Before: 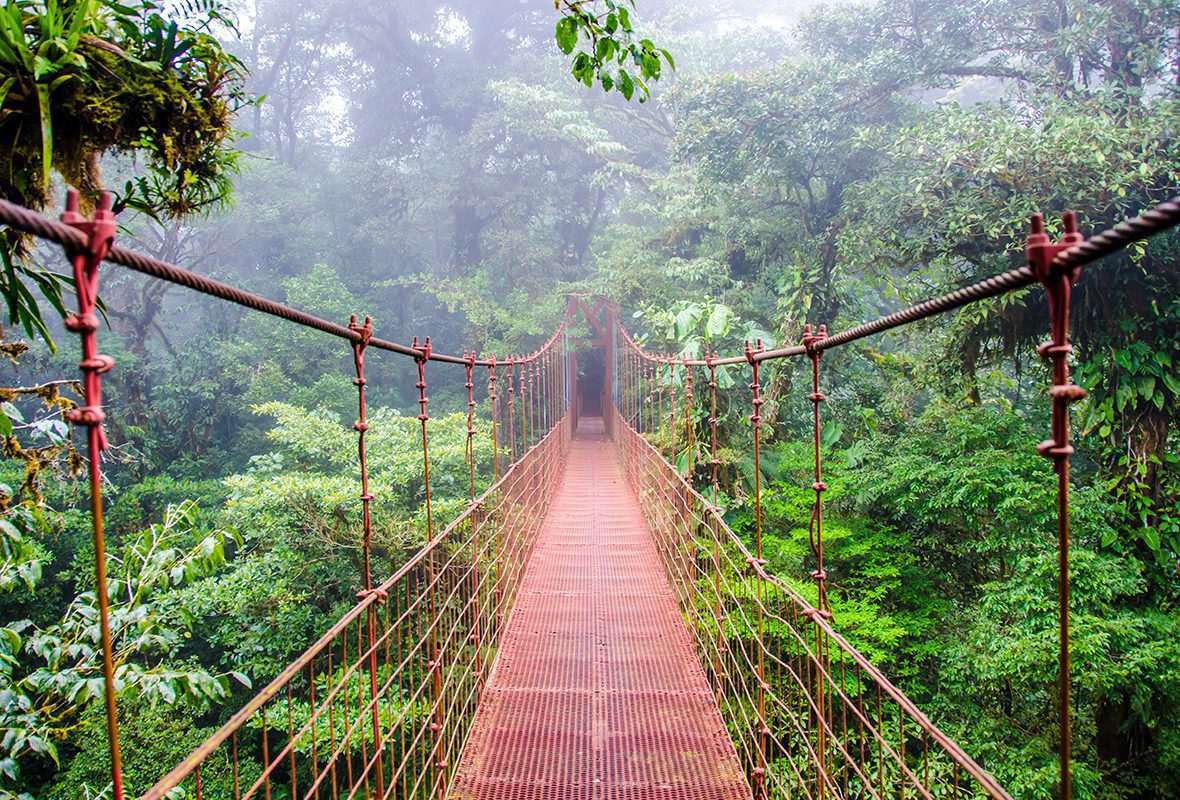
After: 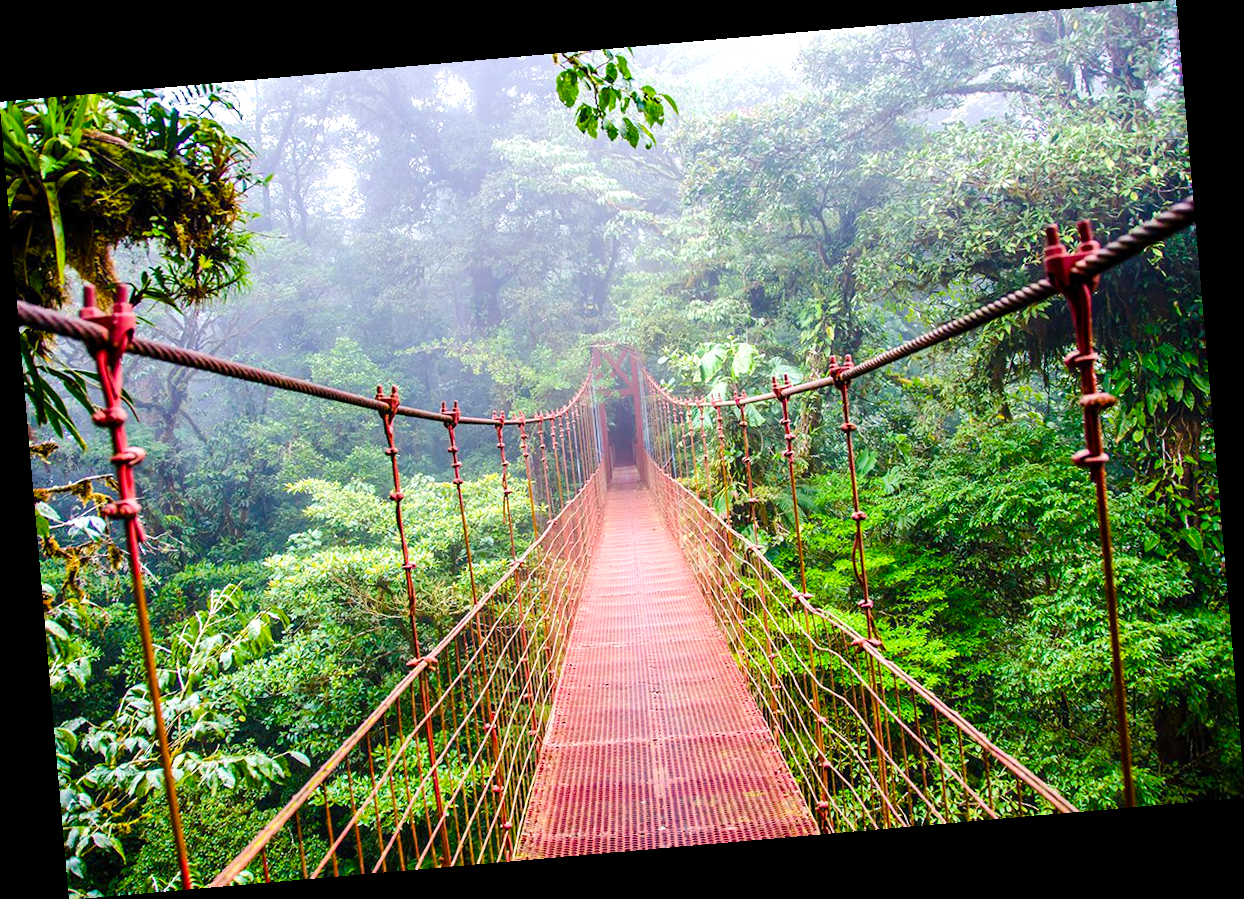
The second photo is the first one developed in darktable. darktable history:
color balance rgb: perceptual saturation grading › global saturation 35%, perceptual saturation grading › highlights -30%, perceptual saturation grading › shadows 35%, perceptual brilliance grading › global brilliance 3%, perceptual brilliance grading › highlights -3%, perceptual brilliance grading › shadows 3%
tone equalizer: -8 EV -0.417 EV, -7 EV -0.389 EV, -6 EV -0.333 EV, -5 EV -0.222 EV, -3 EV 0.222 EV, -2 EV 0.333 EV, -1 EV 0.389 EV, +0 EV 0.417 EV, edges refinement/feathering 500, mask exposure compensation -1.57 EV, preserve details no
rotate and perspective: rotation -4.98°, automatic cropping off
